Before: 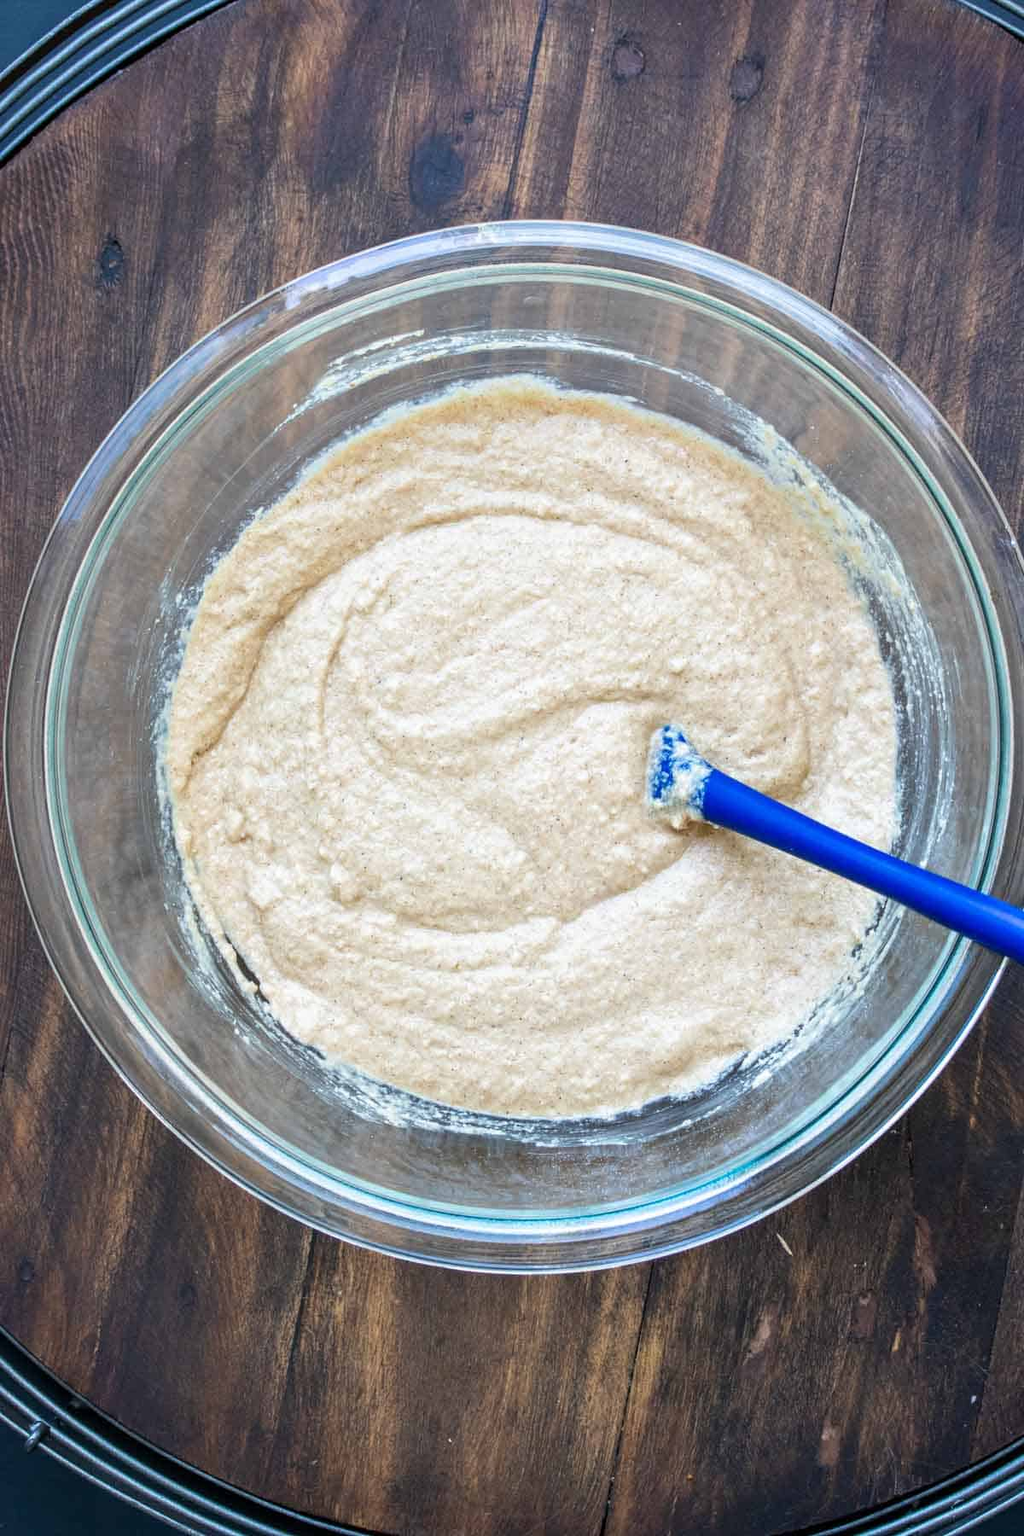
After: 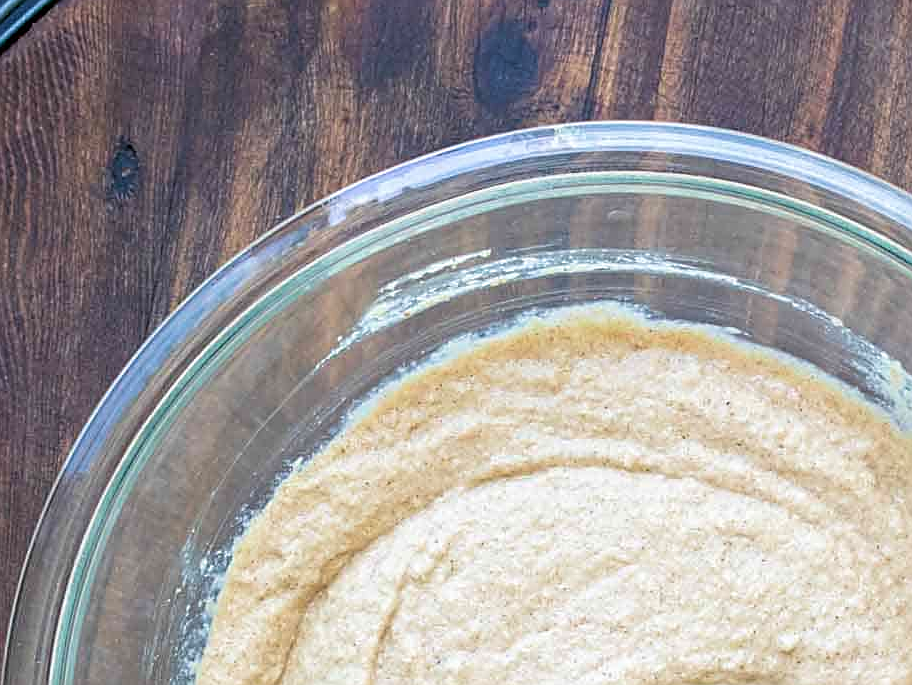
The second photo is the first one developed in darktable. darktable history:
sharpen: on, module defaults
velvia: on, module defaults
crop: left 0.566%, top 7.638%, right 23.374%, bottom 54.299%
